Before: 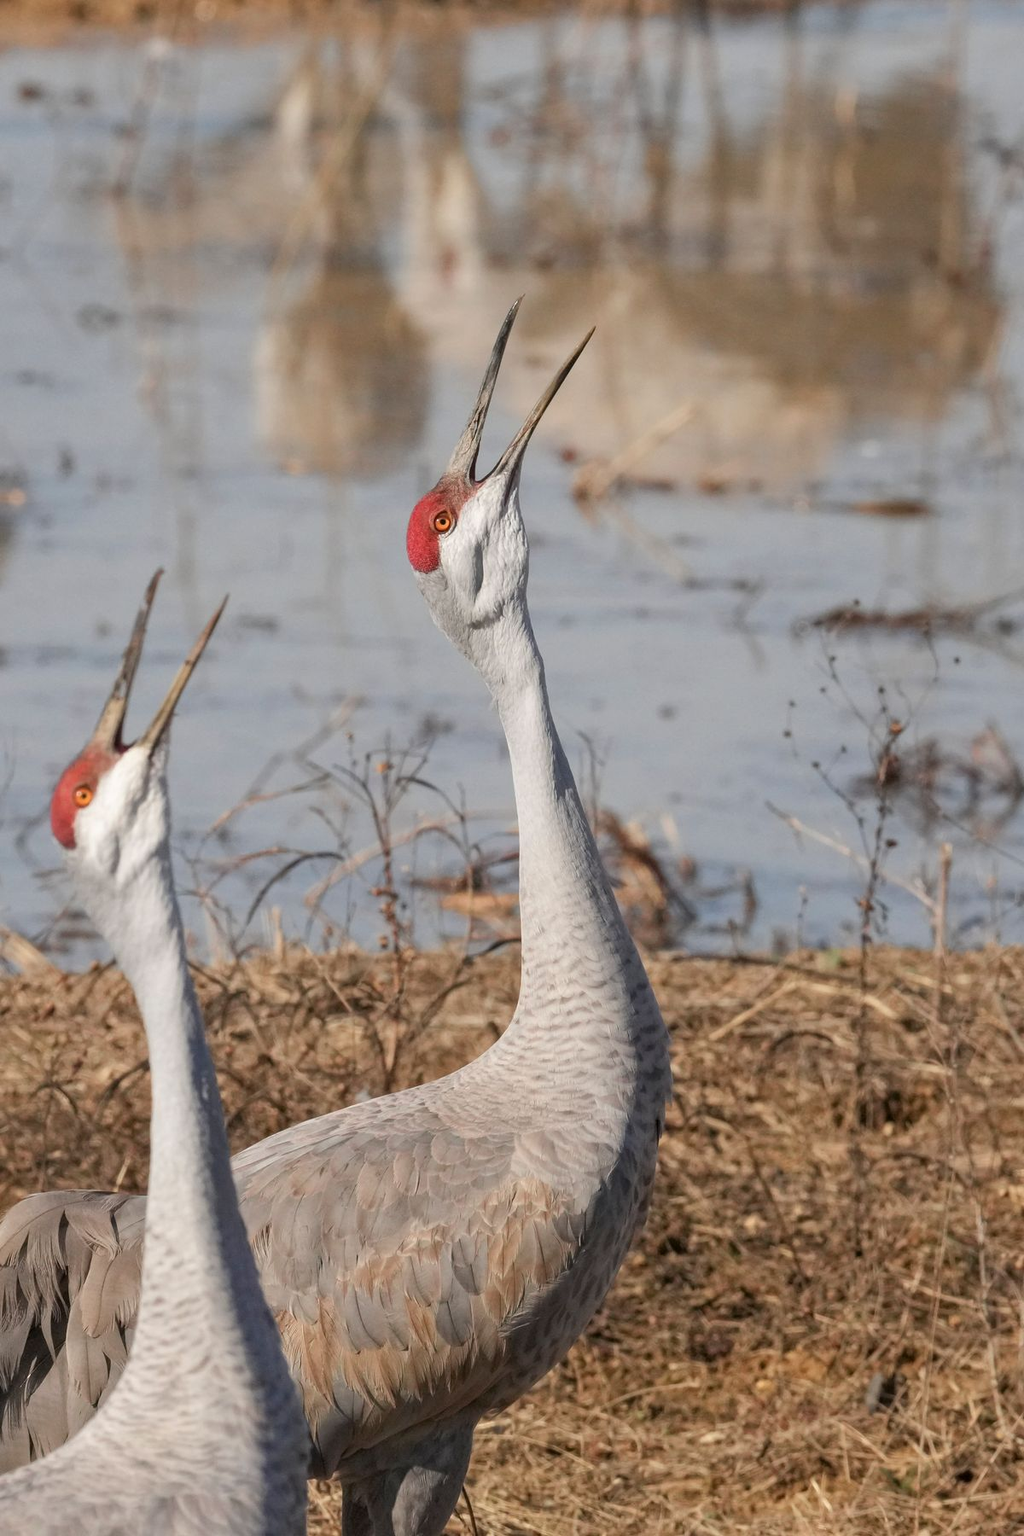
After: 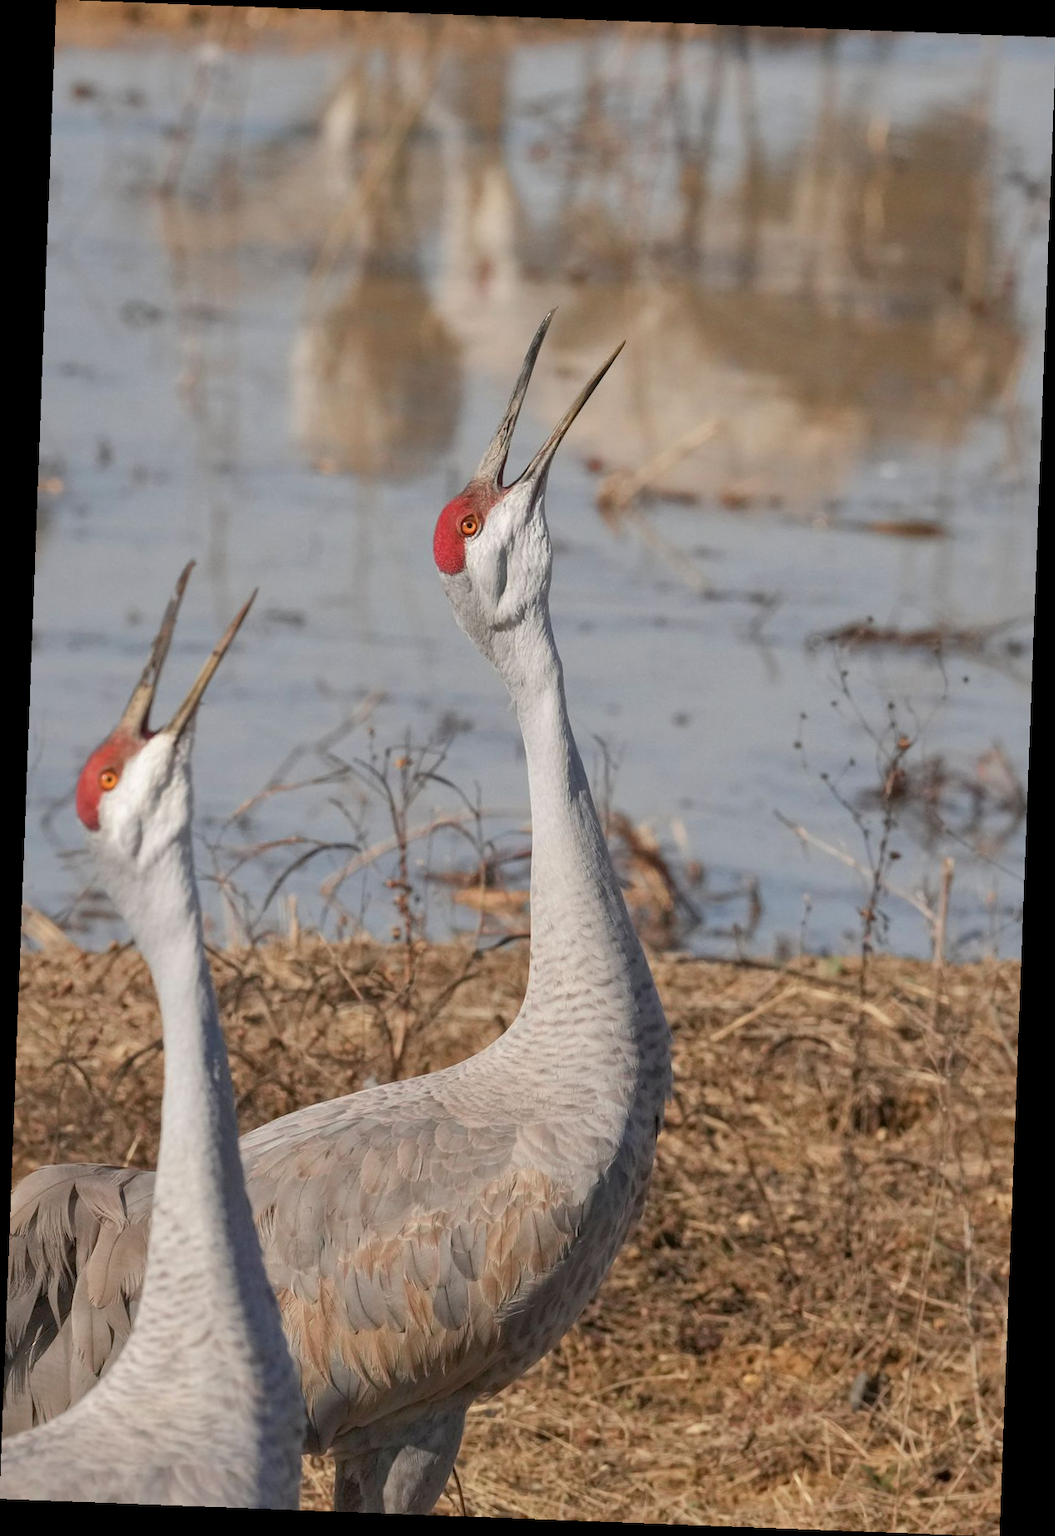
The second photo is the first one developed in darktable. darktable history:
shadows and highlights: on, module defaults
rotate and perspective: rotation 2.17°, automatic cropping off
